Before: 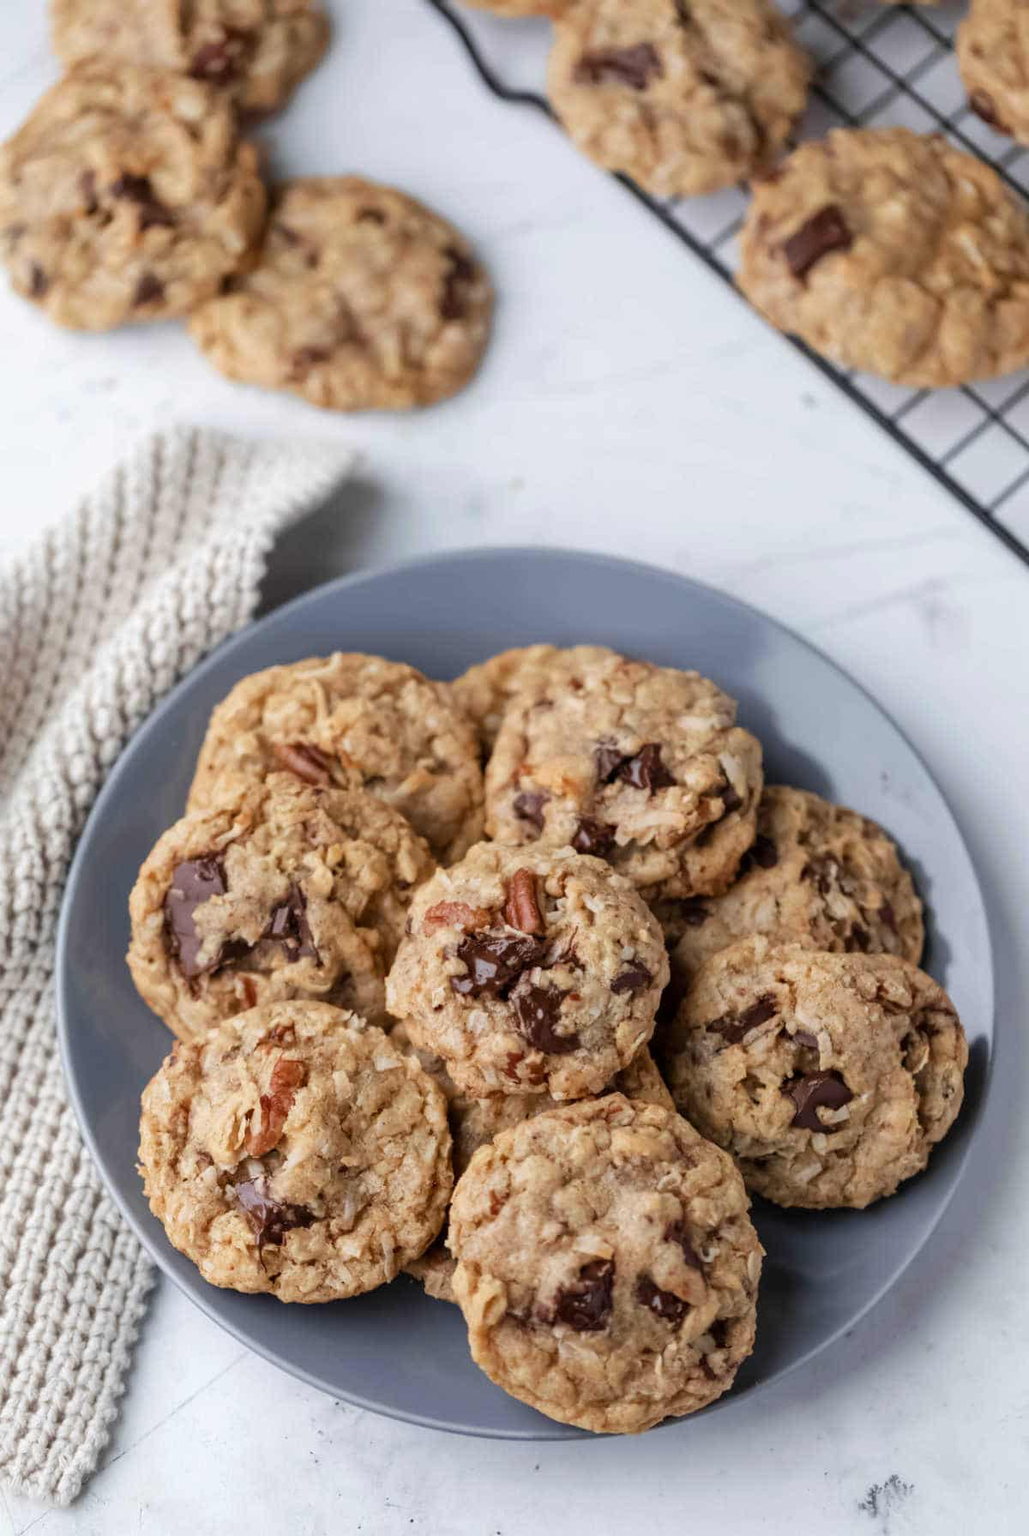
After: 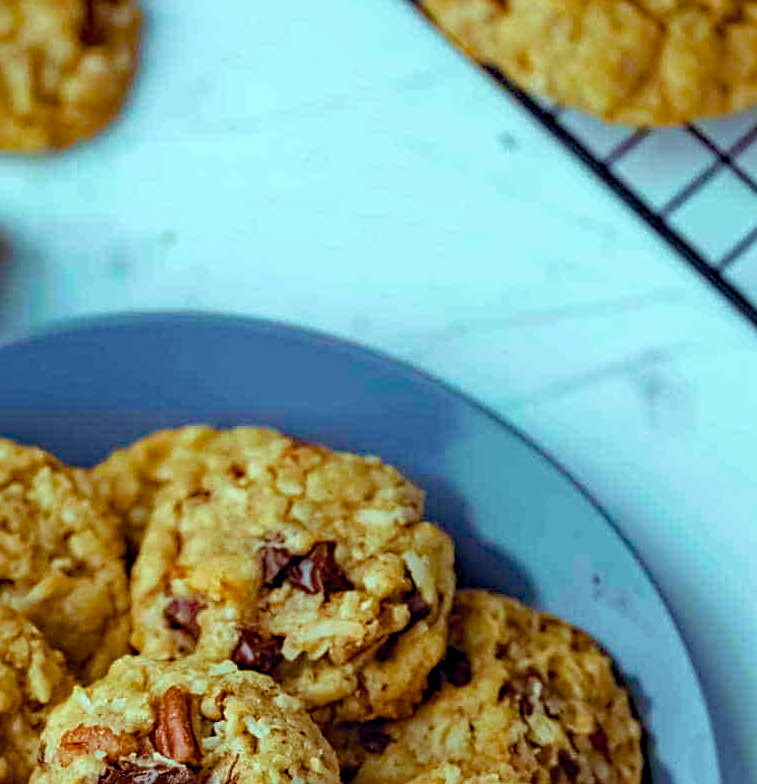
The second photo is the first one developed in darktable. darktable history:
crop: left 36.303%, top 18.238%, right 0.589%, bottom 37.946%
color balance rgb: highlights gain › chroma 5.285%, highlights gain › hue 194.08°, global offset › chroma 0.054%, global offset › hue 253.32°, perceptual saturation grading › global saturation 34.561%, perceptual saturation grading › highlights -29.989%, perceptual saturation grading › shadows 35.562%, global vibrance 22.672%
haze removal: strength 0.521, distance 0.925, compatibility mode true, adaptive false
velvia: strength 15.09%
sharpen: on, module defaults
